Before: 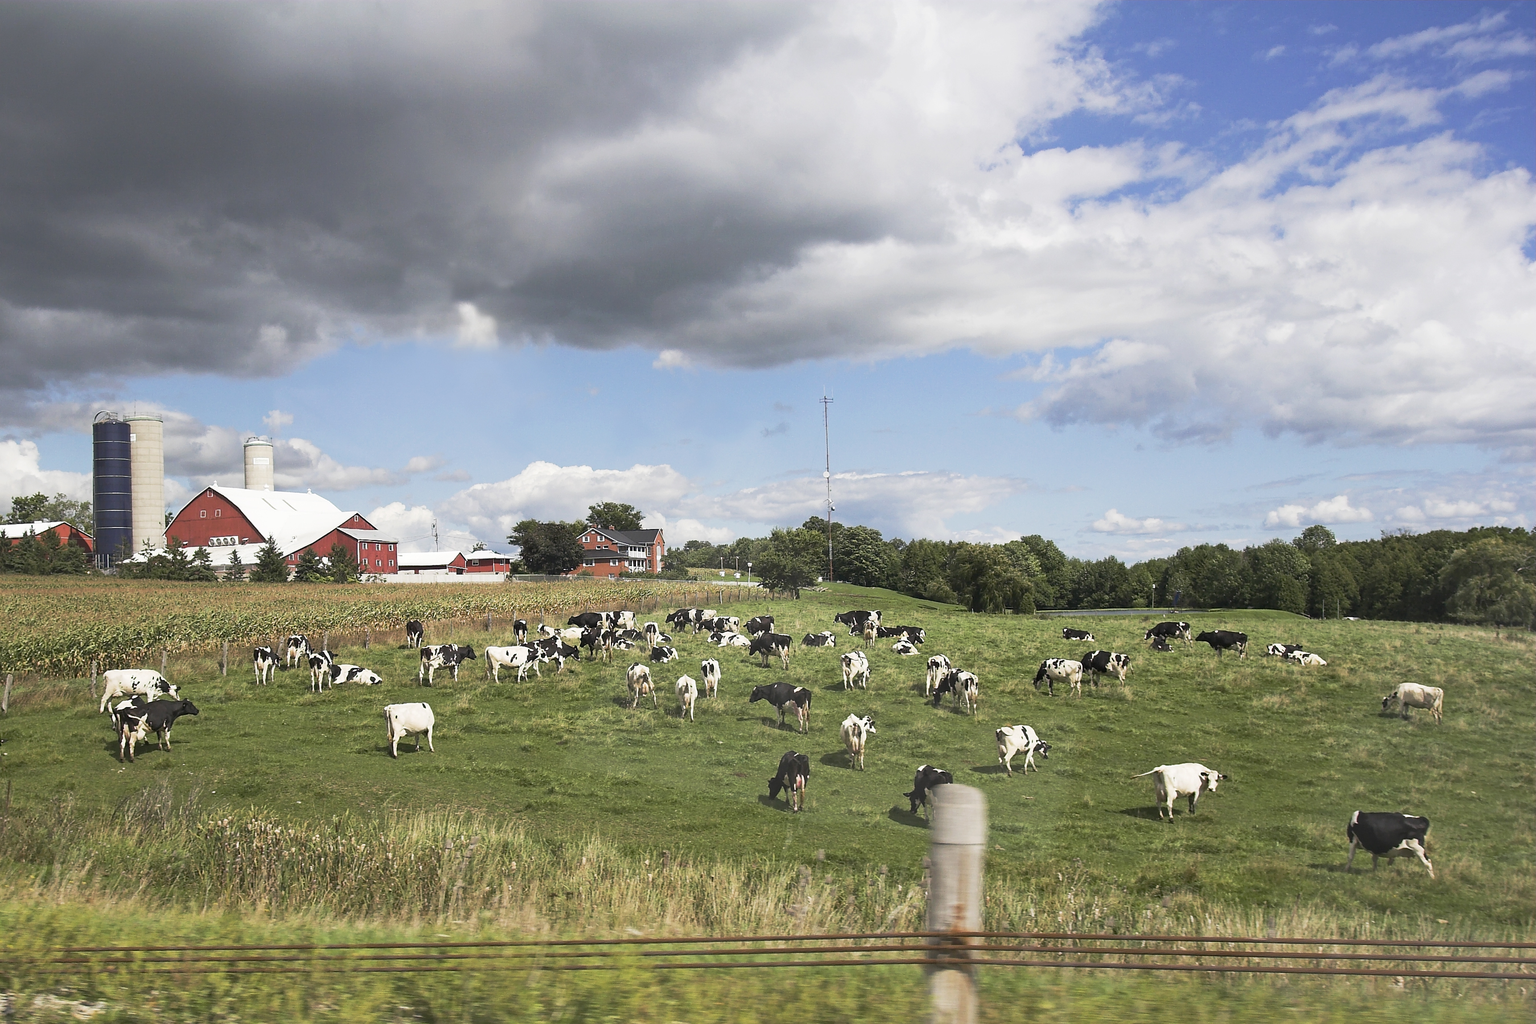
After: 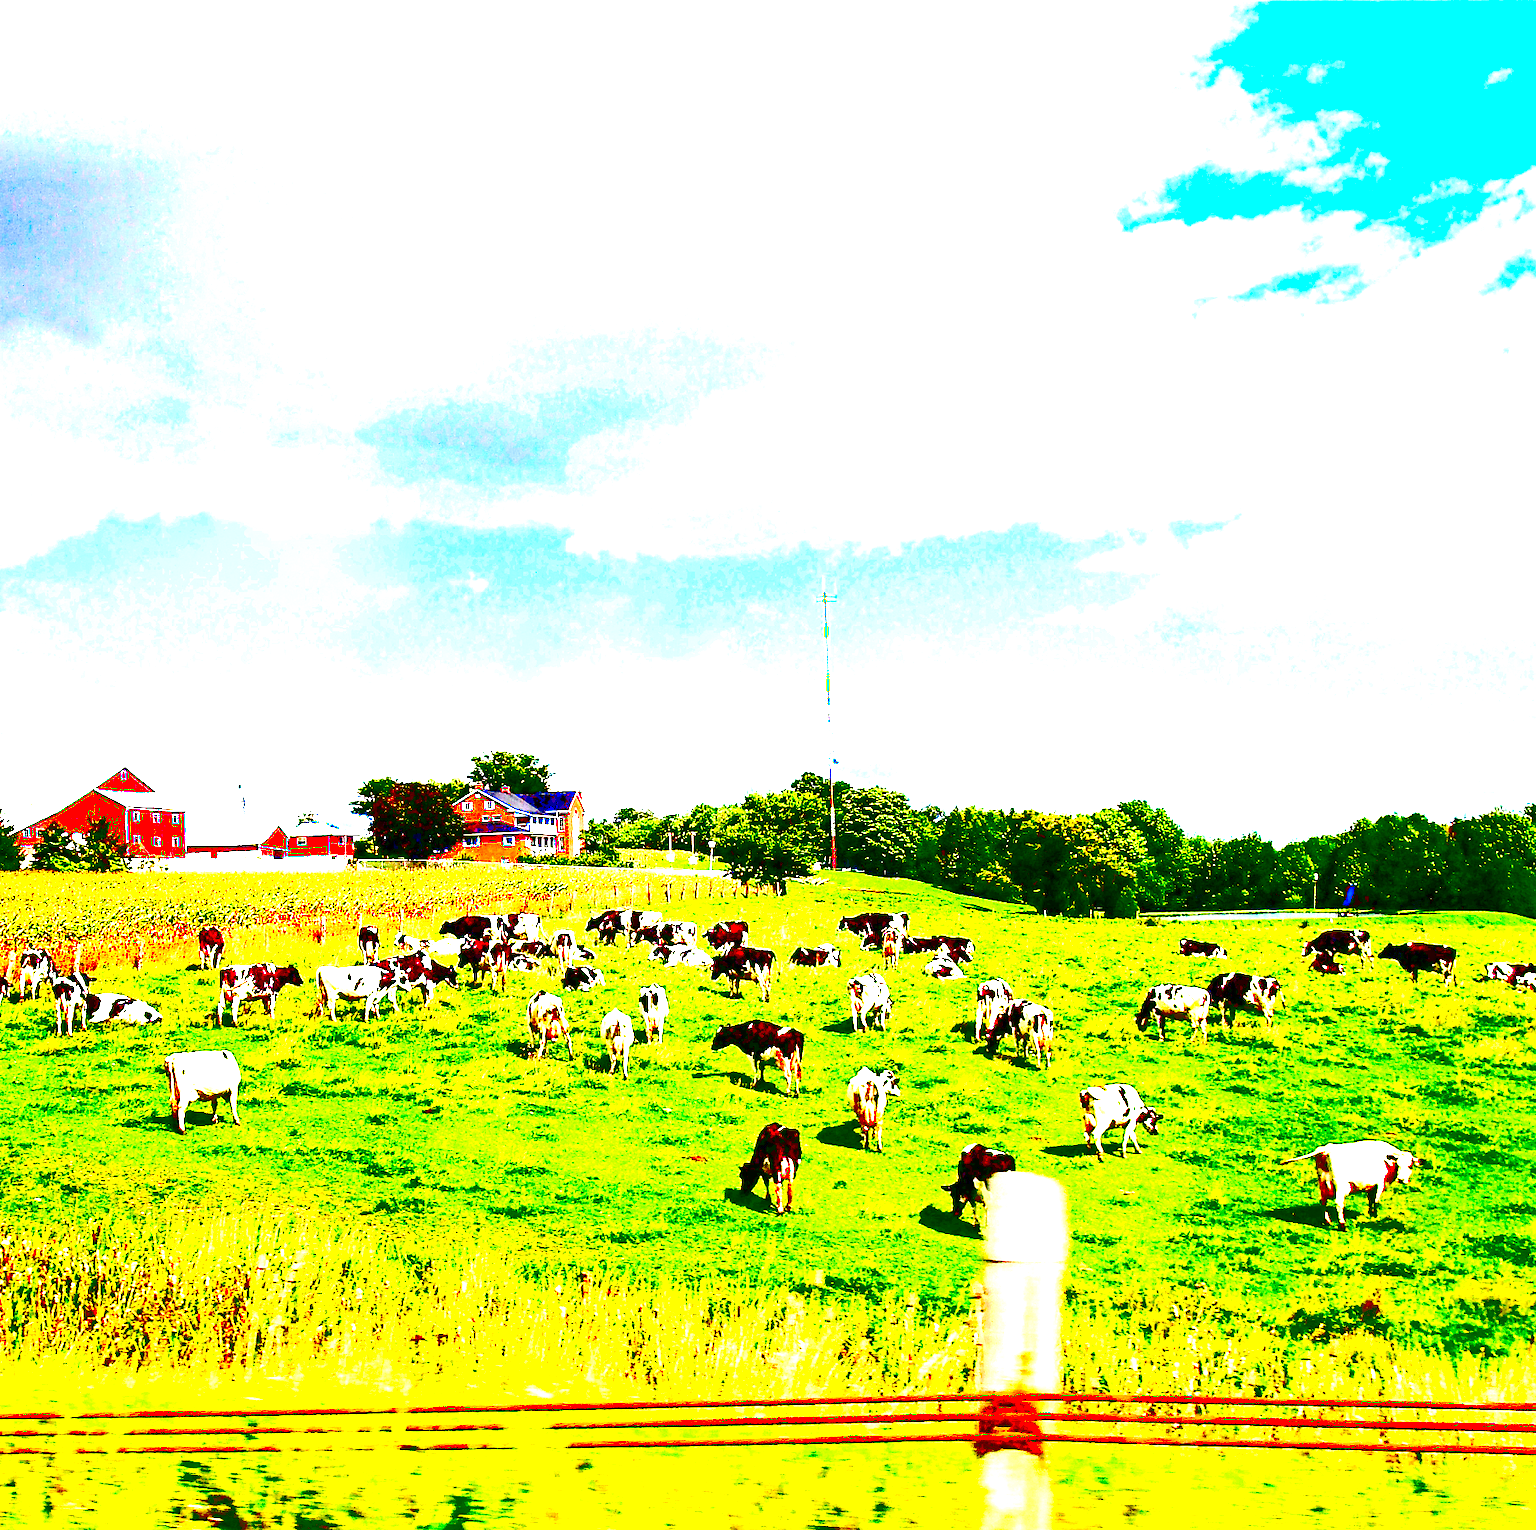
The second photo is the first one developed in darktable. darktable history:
crop and rotate: left 17.823%, right 15.259%
exposure: black level correction 0.099, exposure 2.91 EV, compensate exposure bias true, compensate highlight preservation false
contrast brightness saturation: contrast 0.2, brightness 0.169, saturation 0.216
